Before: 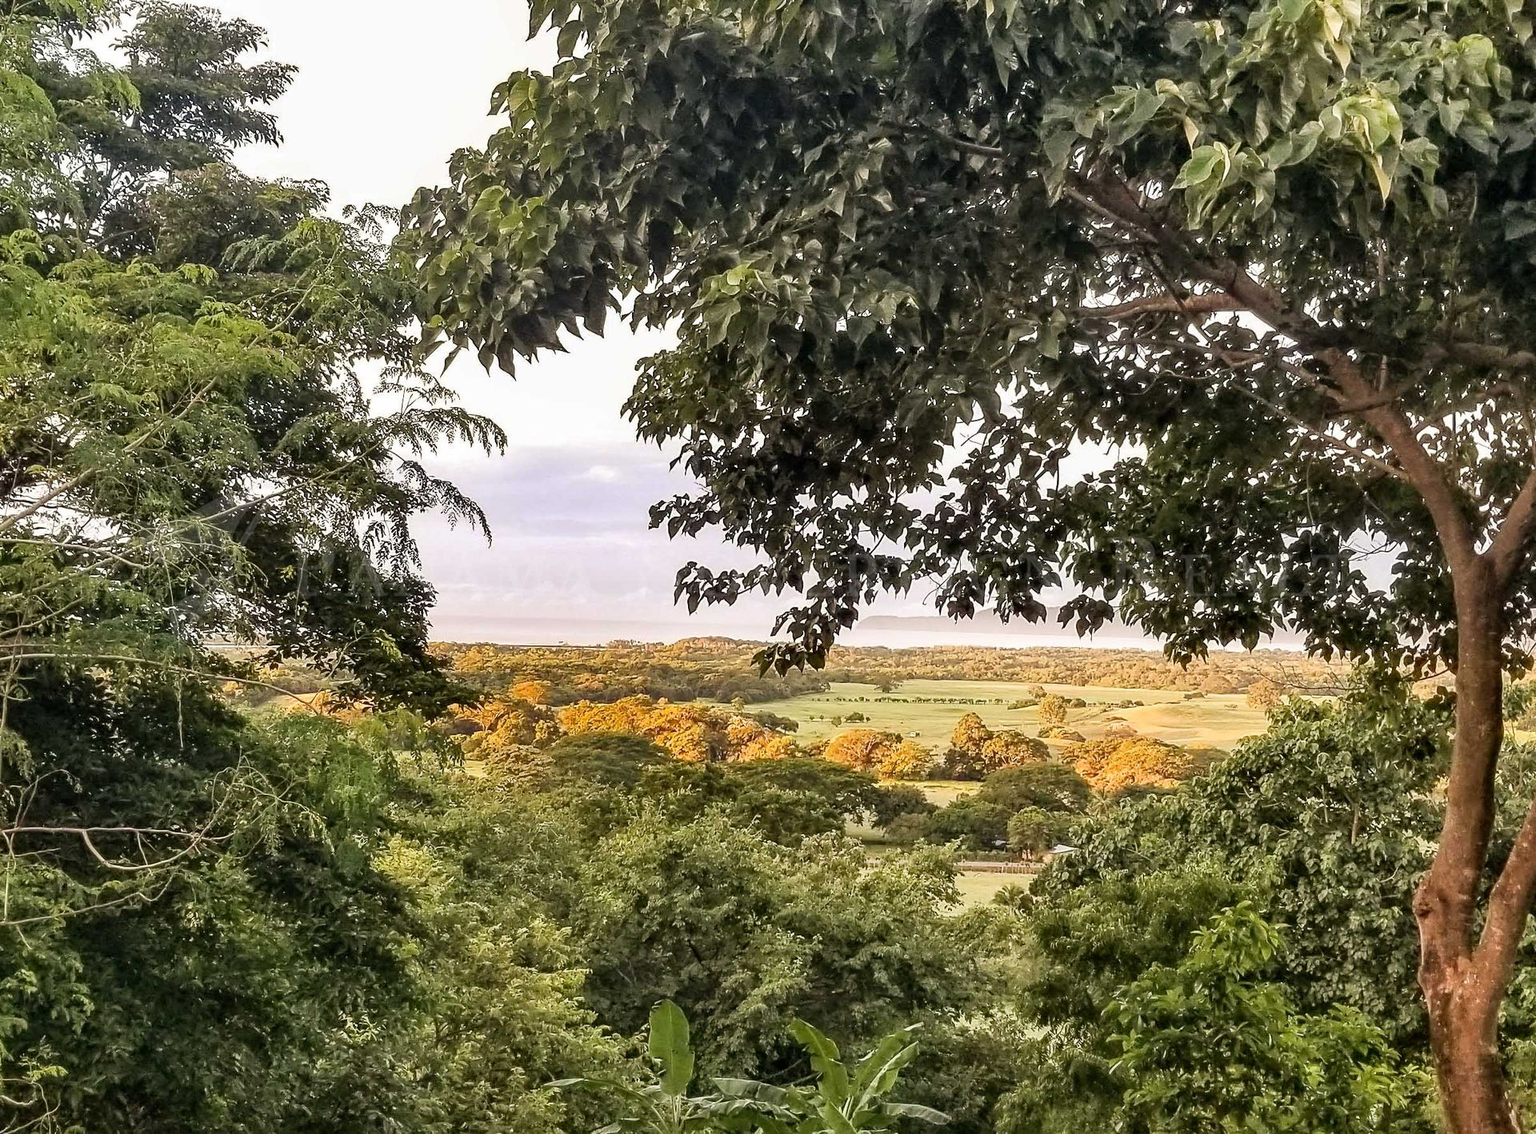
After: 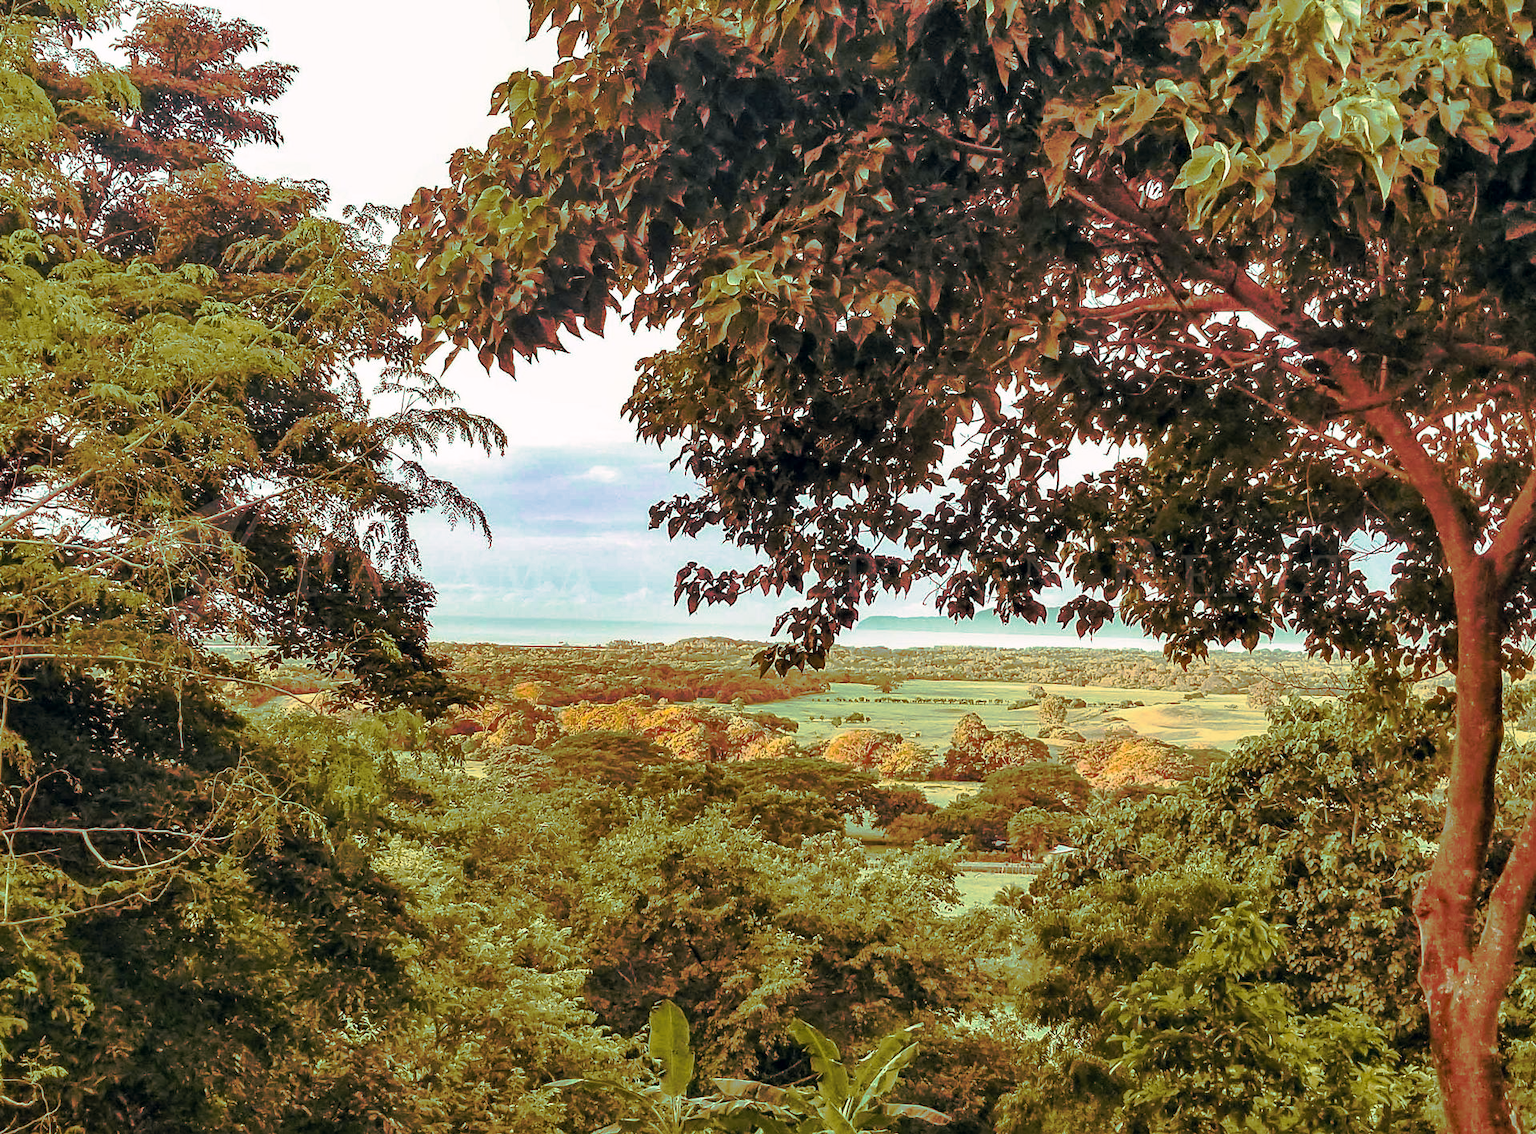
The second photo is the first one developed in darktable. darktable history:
tone curve: curves: ch0 [(0, 0) (0.003, 0.005) (0.011, 0.012) (0.025, 0.026) (0.044, 0.046) (0.069, 0.071) (0.1, 0.098) (0.136, 0.135) (0.177, 0.178) (0.224, 0.217) (0.277, 0.274) (0.335, 0.335) (0.399, 0.442) (0.468, 0.543) (0.543, 0.6) (0.623, 0.628) (0.709, 0.679) (0.801, 0.782) (0.898, 0.904) (1, 1)], preserve colors none
color look up table: target L [94.28, 89.23, 91.91, 91.03, 76.99, 73.56, 67.89, 73.67, 62.48, 35.17, 17.55, 200.2, 94.4, 82.06, 79.91, 69.3, 60.14, 49.63, 47.66, 49.71, 27.51, 26.85, 32.55, 31.03, 31.69, 3.334, 88.24, 77.12, 76.38, 72.03, 49.64, 56.74, 43.71, 55.92, 56.13, 53.07, 48.23, 30.99, 39.66, 41.18, 30.98, 4.826, 70.93, 65.53, 52.44, 40.14, 33.56, 27.38, 11.14], target a [-14.68, -45.71, -23.99, -41.58, -80.34, -30.16, -83.14, -2.25, -64.33, -26.08, -25.71, 0, 1.594, 14.22, 3.728, 44.9, 75.8, 3.731, -6.219, 45.18, 43.34, 44.4, 8.259, 41.53, 45.09, 12.99, 6.934, 36.36, 15.16, -21.9, 7.731, 40.94, 24.81, 60.76, 45.57, 86.71, 80.35, 37.3, 30.24, 66.01, 9.478, 24.75, -48.57, -40.08, -29.58, -16.55, -7.597, -8.534, -12.19], target b [30.52, 89.42, 7.032, 66.92, 32.99, 36.84, 65.47, 67.44, 20.94, 33.58, 24.59, 0, 17.67, 45.71, 75.91, 67.72, 20.13, 1.724, 29.2, 29.28, 39.68, -1.74, 39.61, 42.94, 15.06, 2.938, -13.34, -14.97, -31.11, -4.703, -37.79, -40.97, -54.78, -65.4, 15.81, -28.51, -62.07, -19.22, -12.83, -47.14, -38.01, -39.18, -33.43, -48.56, -32.89, -5.014, -14.7, -3.053, -3.693], num patches 49
